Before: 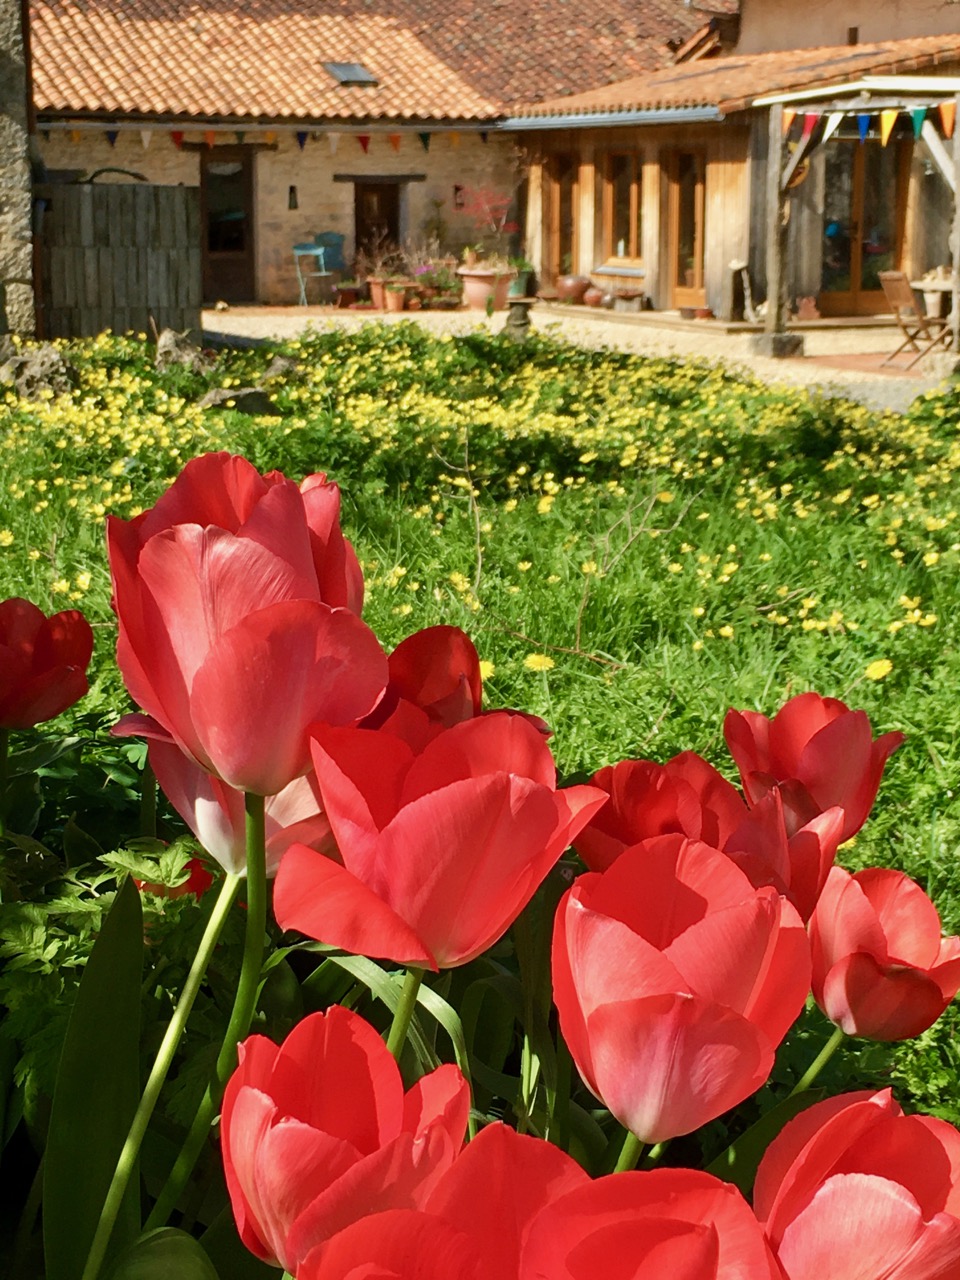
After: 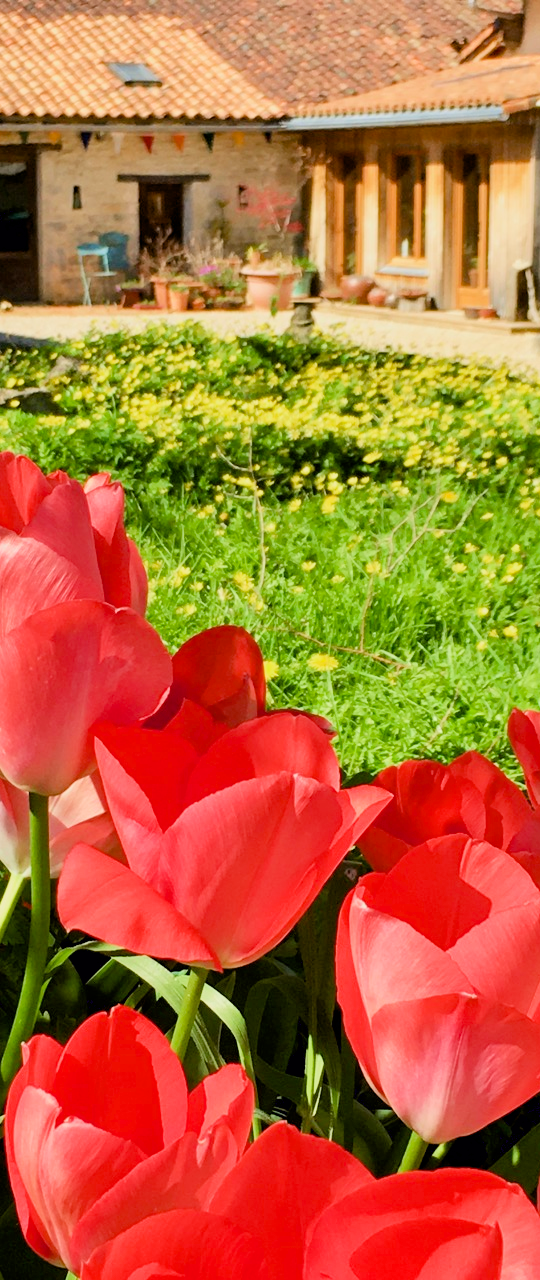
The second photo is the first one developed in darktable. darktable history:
rgb levels: preserve colors max RGB
exposure: black level correction 0, exposure 1 EV, compensate exposure bias true, compensate highlight preservation false
crop and rotate: left 22.516%, right 21.234%
filmic rgb: black relative exposure -7.15 EV, white relative exposure 5.36 EV, hardness 3.02, color science v6 (2022)
